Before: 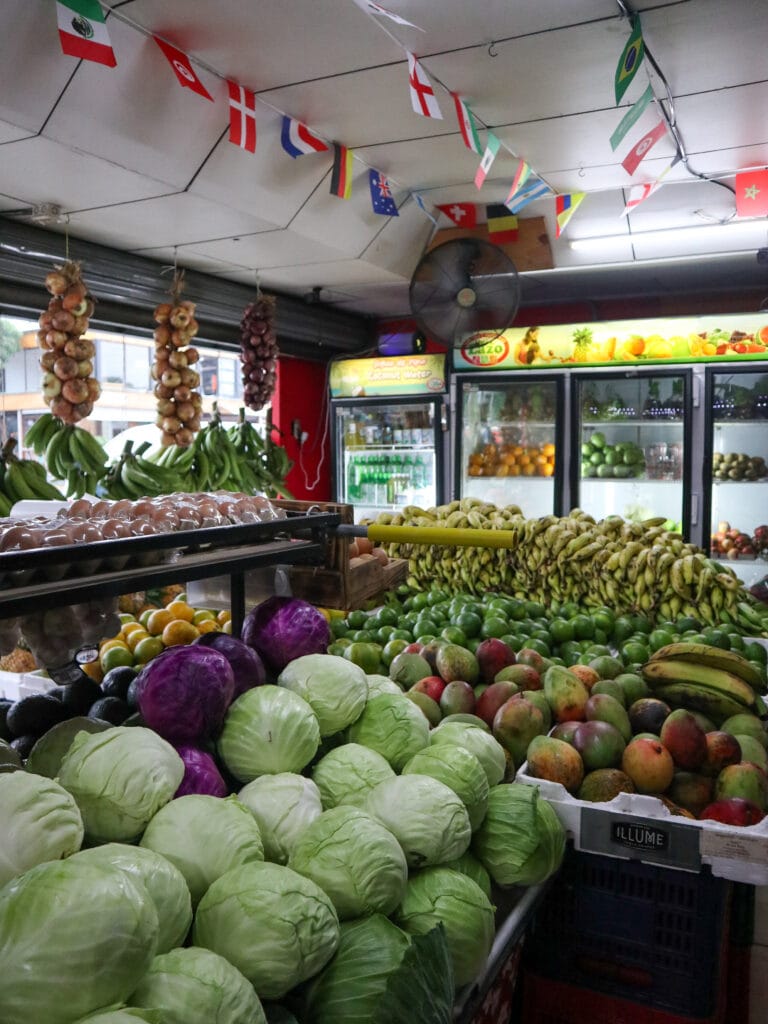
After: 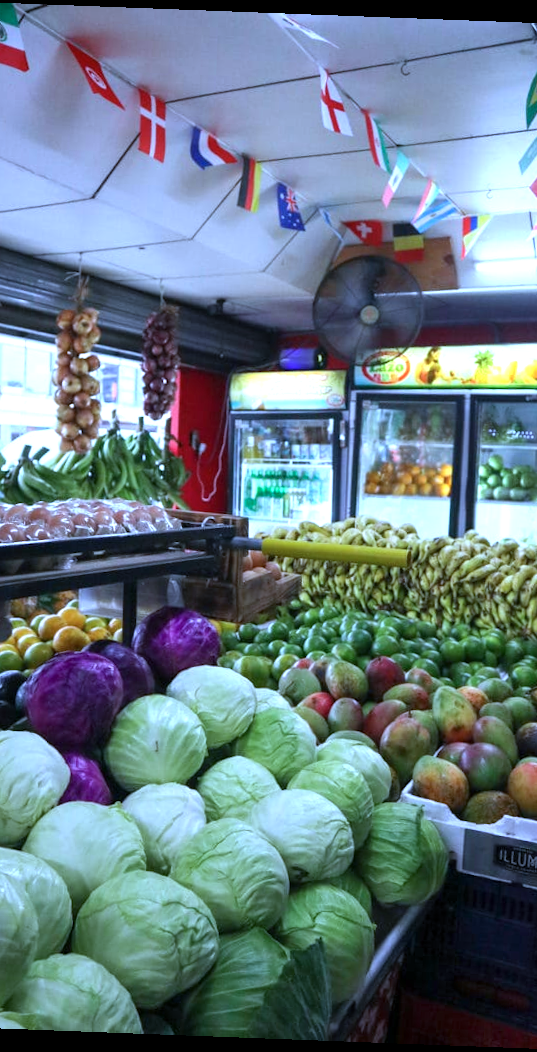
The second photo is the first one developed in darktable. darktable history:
rotate and perspective: rotation 2.17°, automatic cropping off
color calibration: x 0.38, y 0.391, temperature 4086.74 K
crop and rotate: left 15.446%, right 17.836%
white balance: red 0.948, green 1.02, blue 1.176
exposure: exposure 0.6 EV, compensate highlight preservation false
